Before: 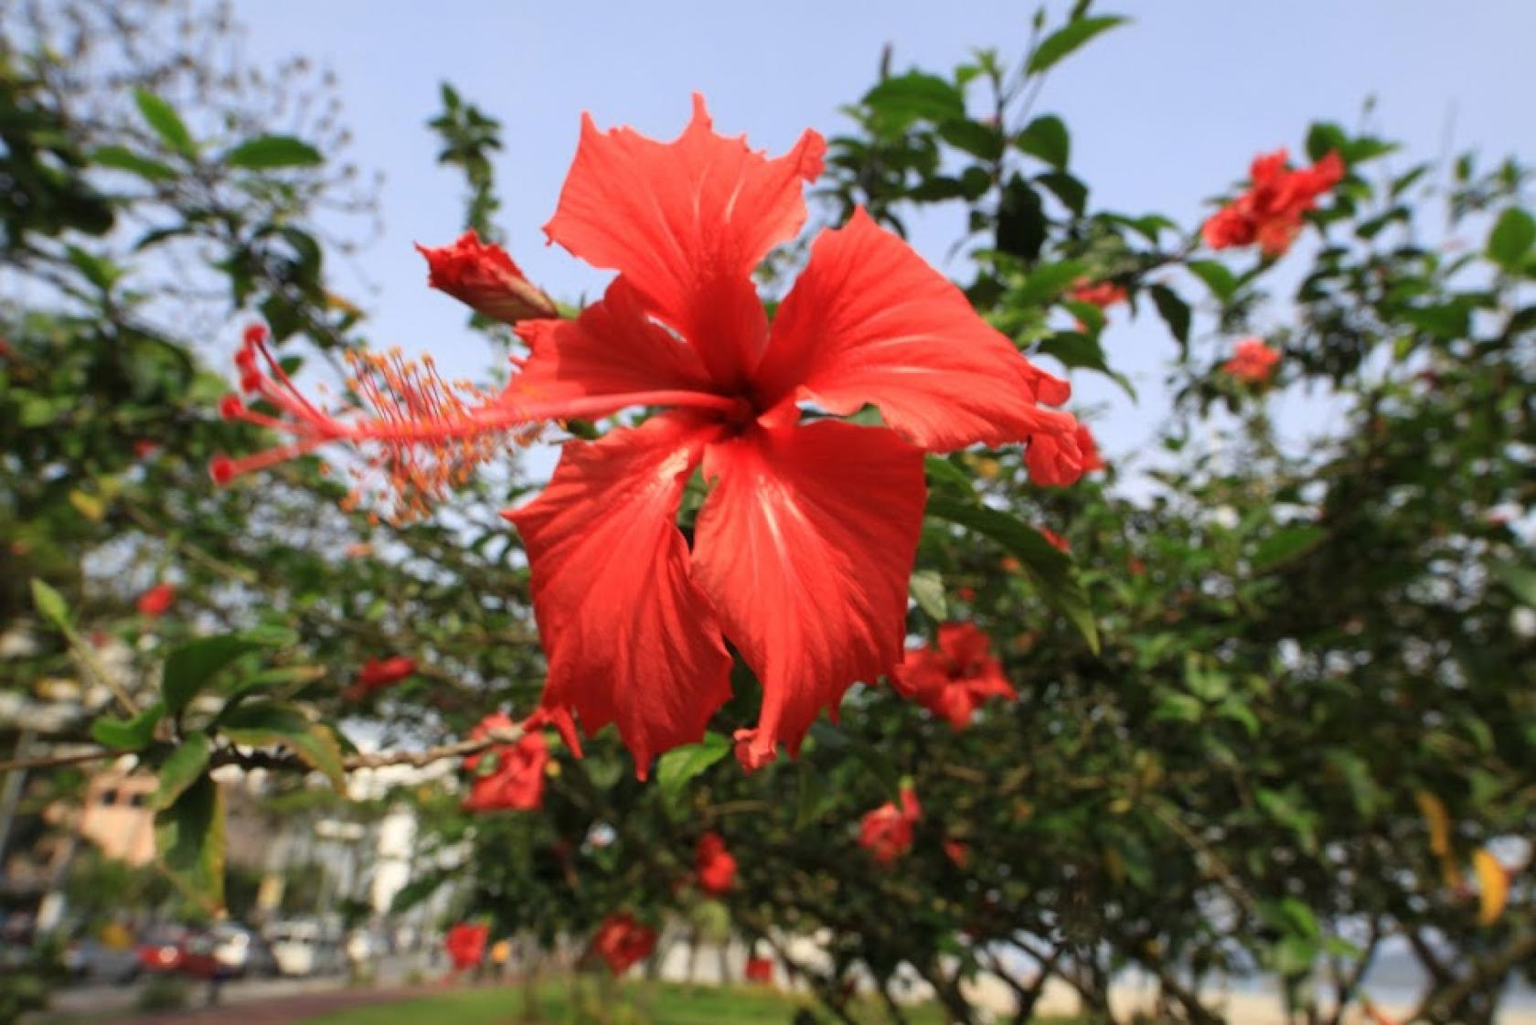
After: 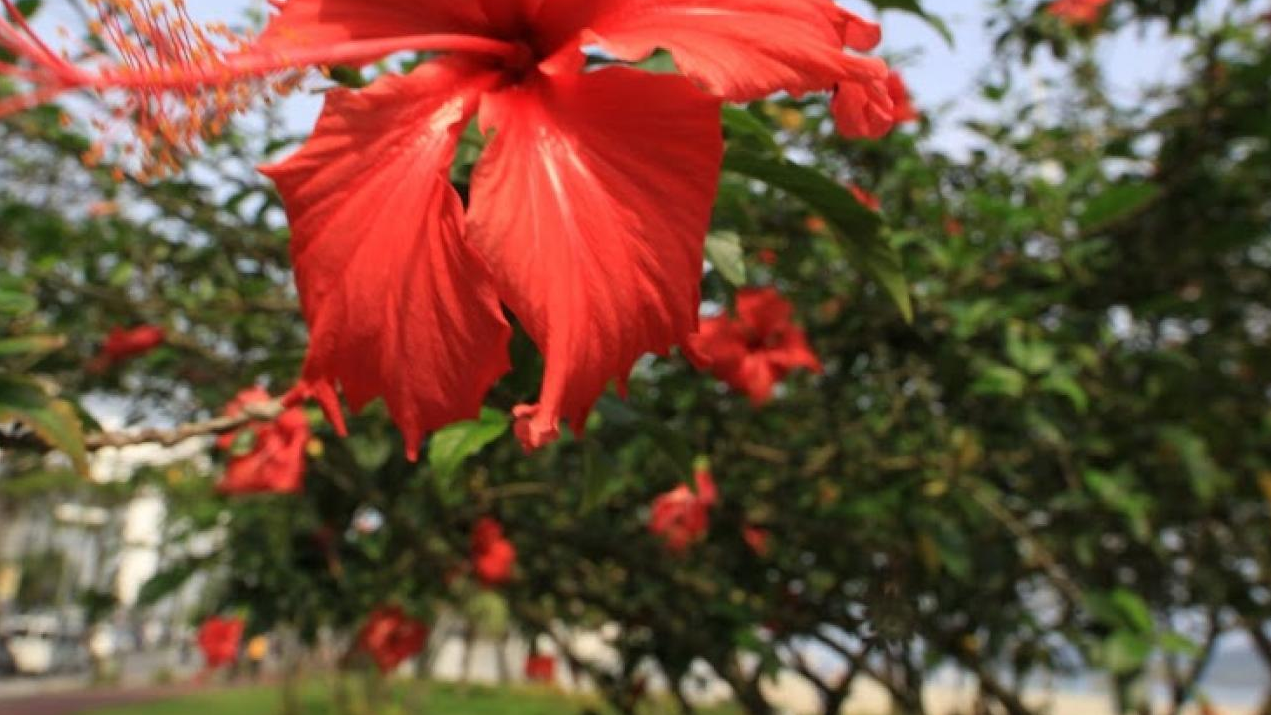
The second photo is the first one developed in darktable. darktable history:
crop and rotate: left 17.299%, top 35.115%, right 7.015%, bottom 1.024%
